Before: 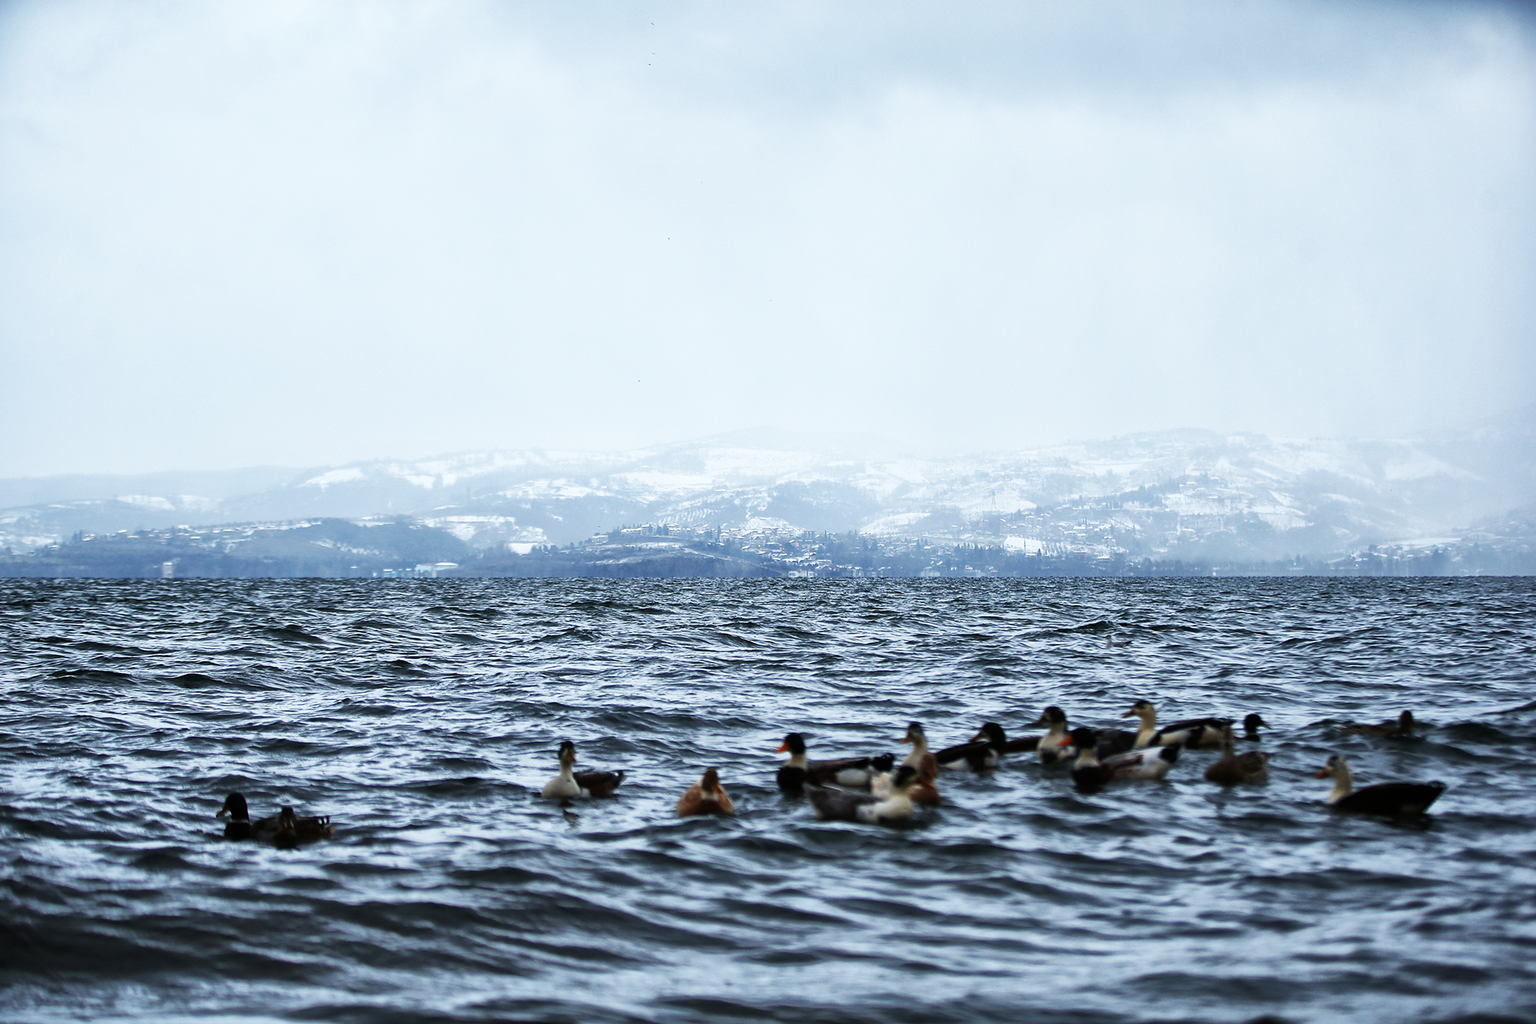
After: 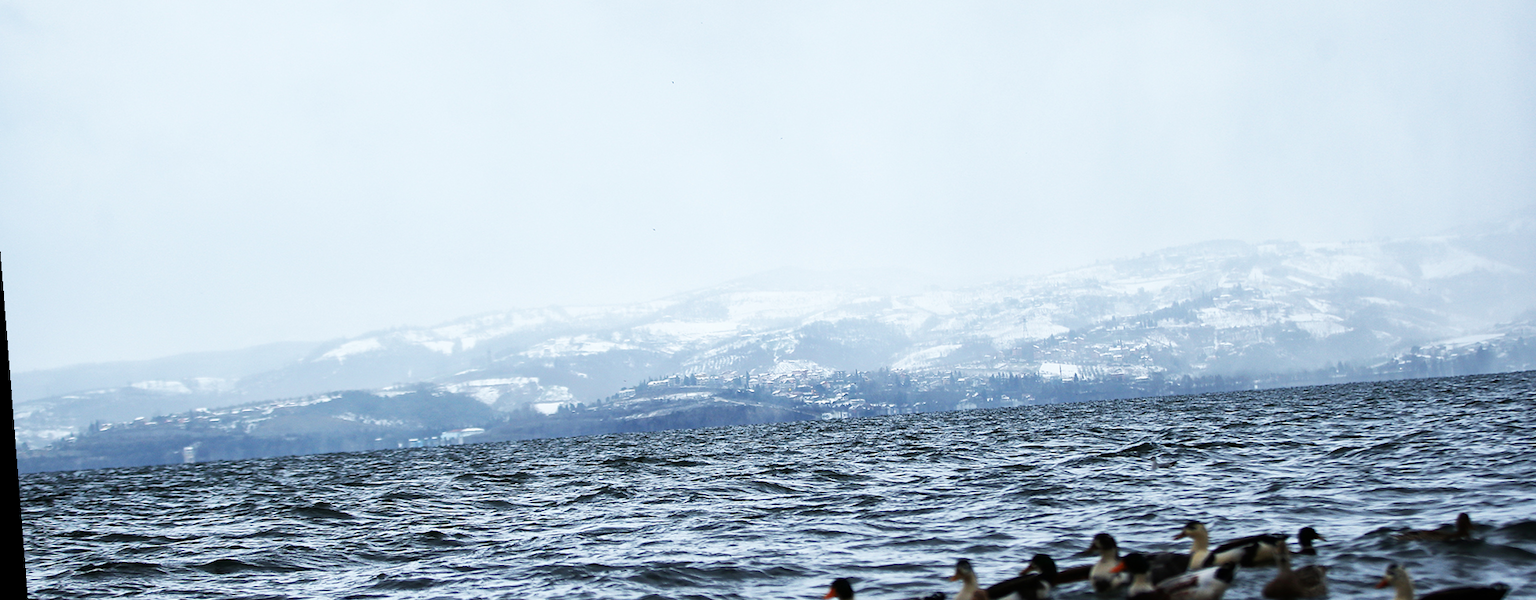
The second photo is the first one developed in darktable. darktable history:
crop: left 1.744%, top 19.225%, right 5.069%, bottom 28.357%
rotate and perspective: rotation -4.2°, shear 0.006, automatic cropping off
